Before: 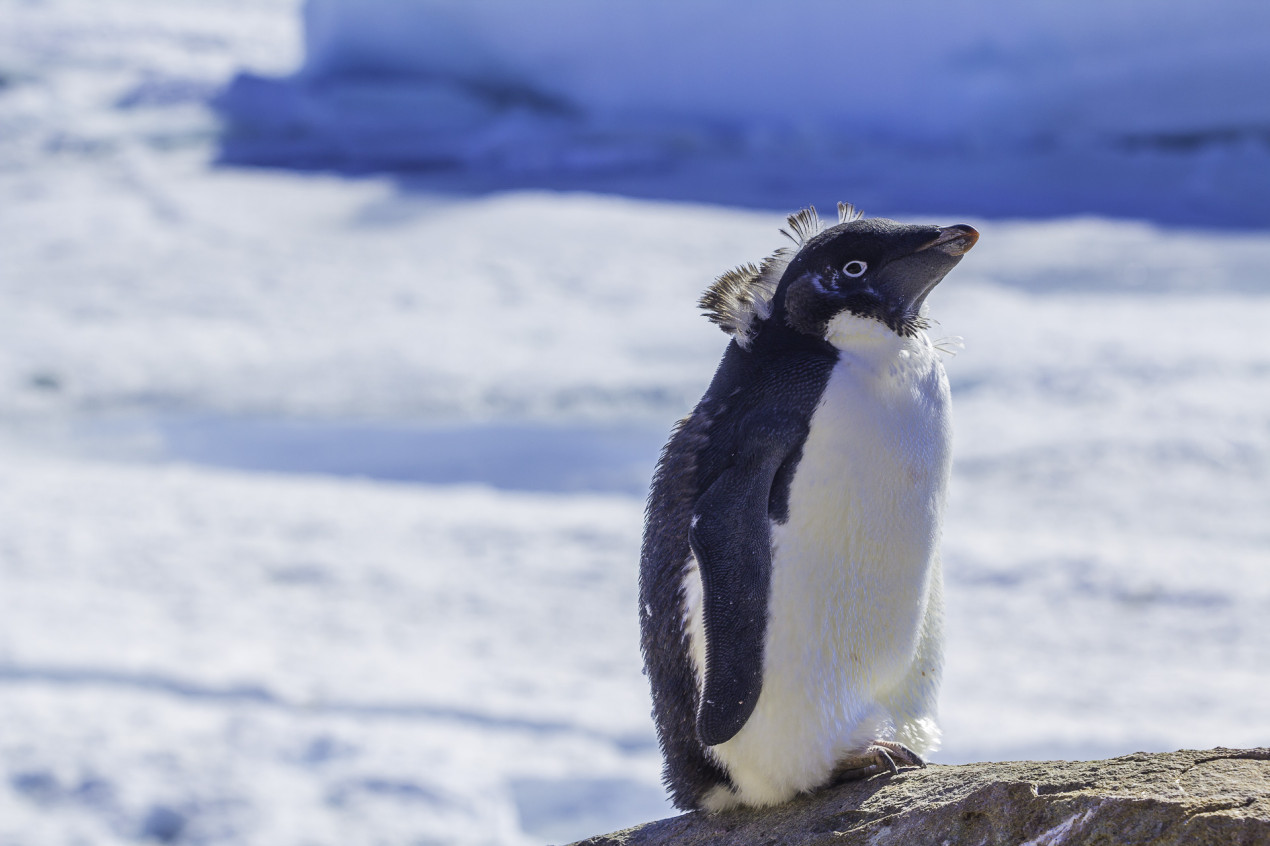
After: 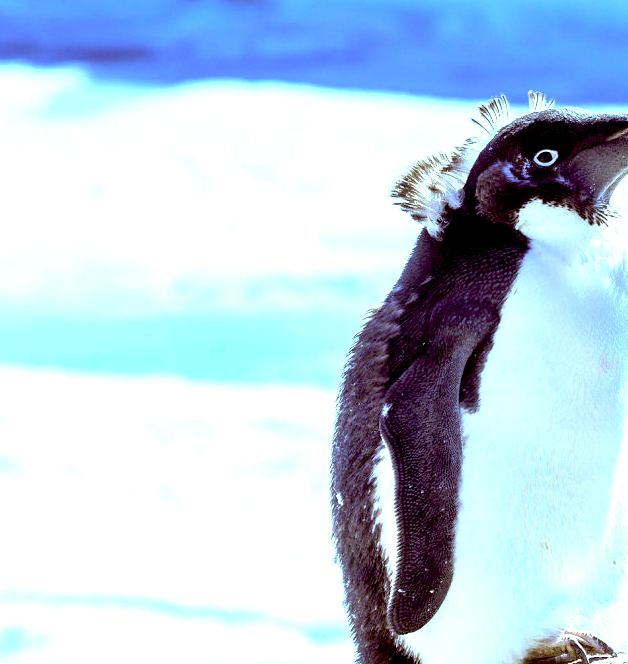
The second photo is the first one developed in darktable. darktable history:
contrast equalizer: y [[0.5 ×6], [0.5 ×6], [0.5, 0.5, 0.501, 0.545, 0.707, 0.863], [0 ×6], [0 ×6]]
exposure: black level correction 0.016, exposure 1.774 EV, compensate highlight preservation false
color correction: highlights a* -14.62, highlights b* -16.22, shadows a* 10.12, shadows b* 29.4
crop and rotate: angle 0.02°, left 24.353%, top 13.219%, right 26.156%, bottom 8.224%
